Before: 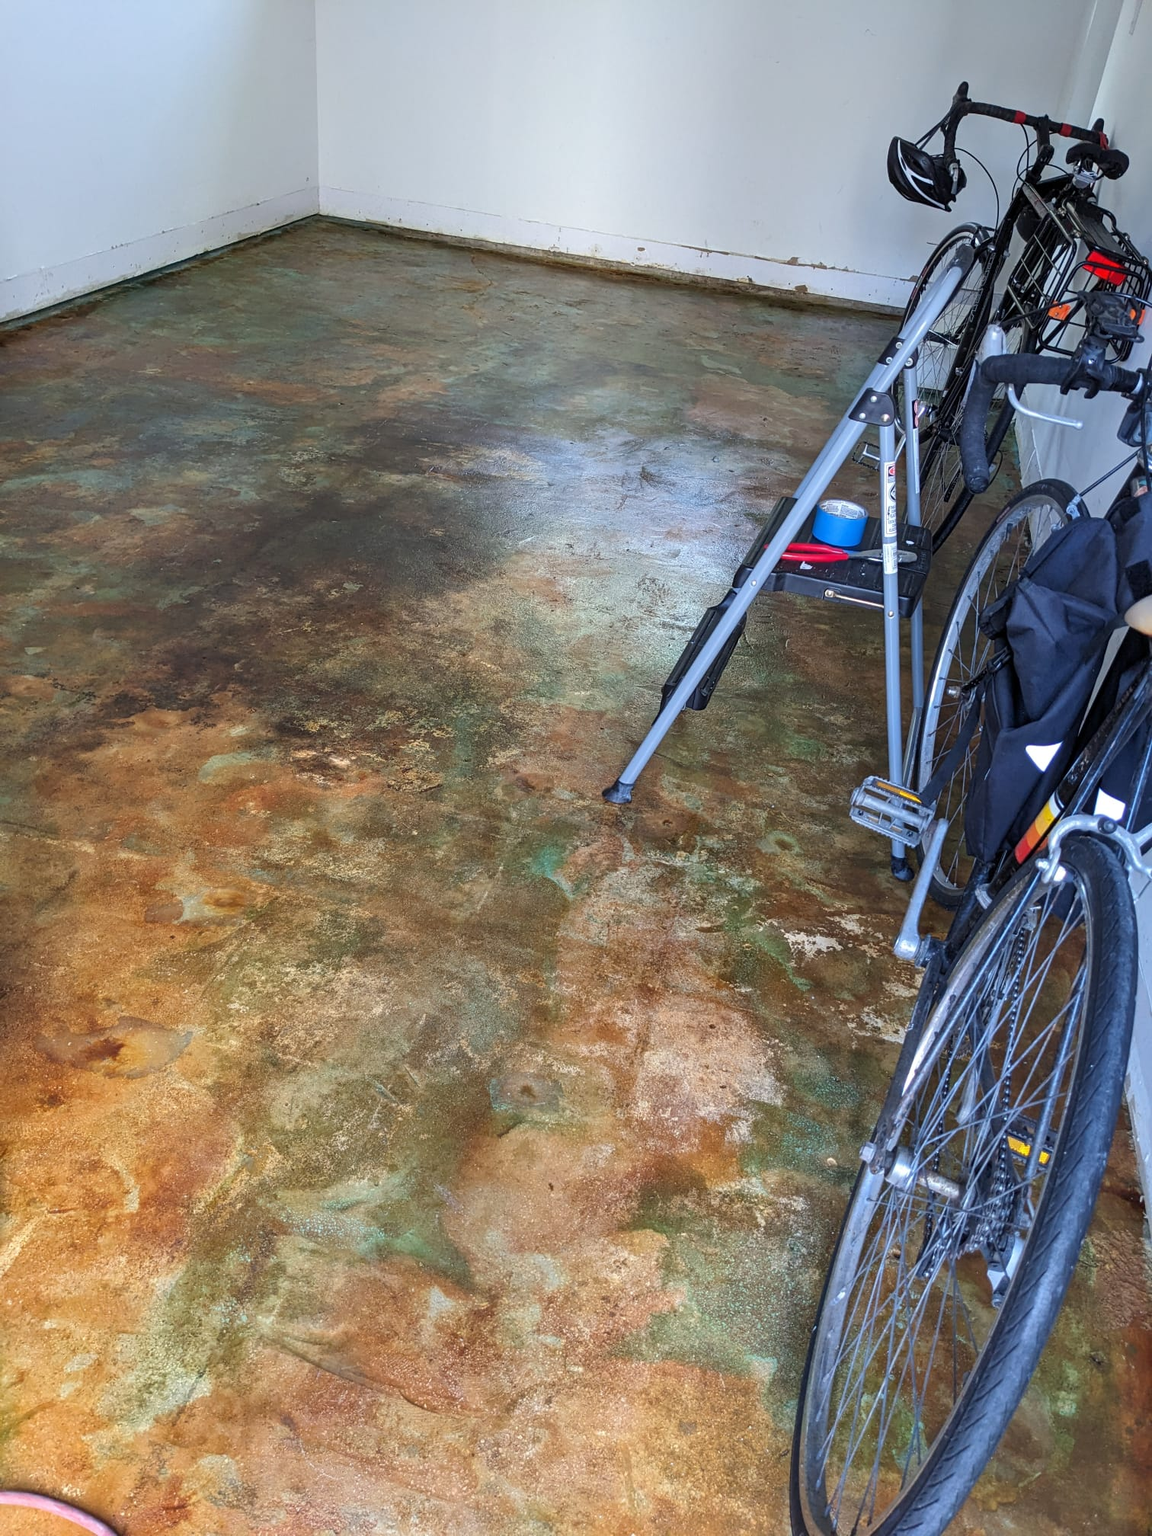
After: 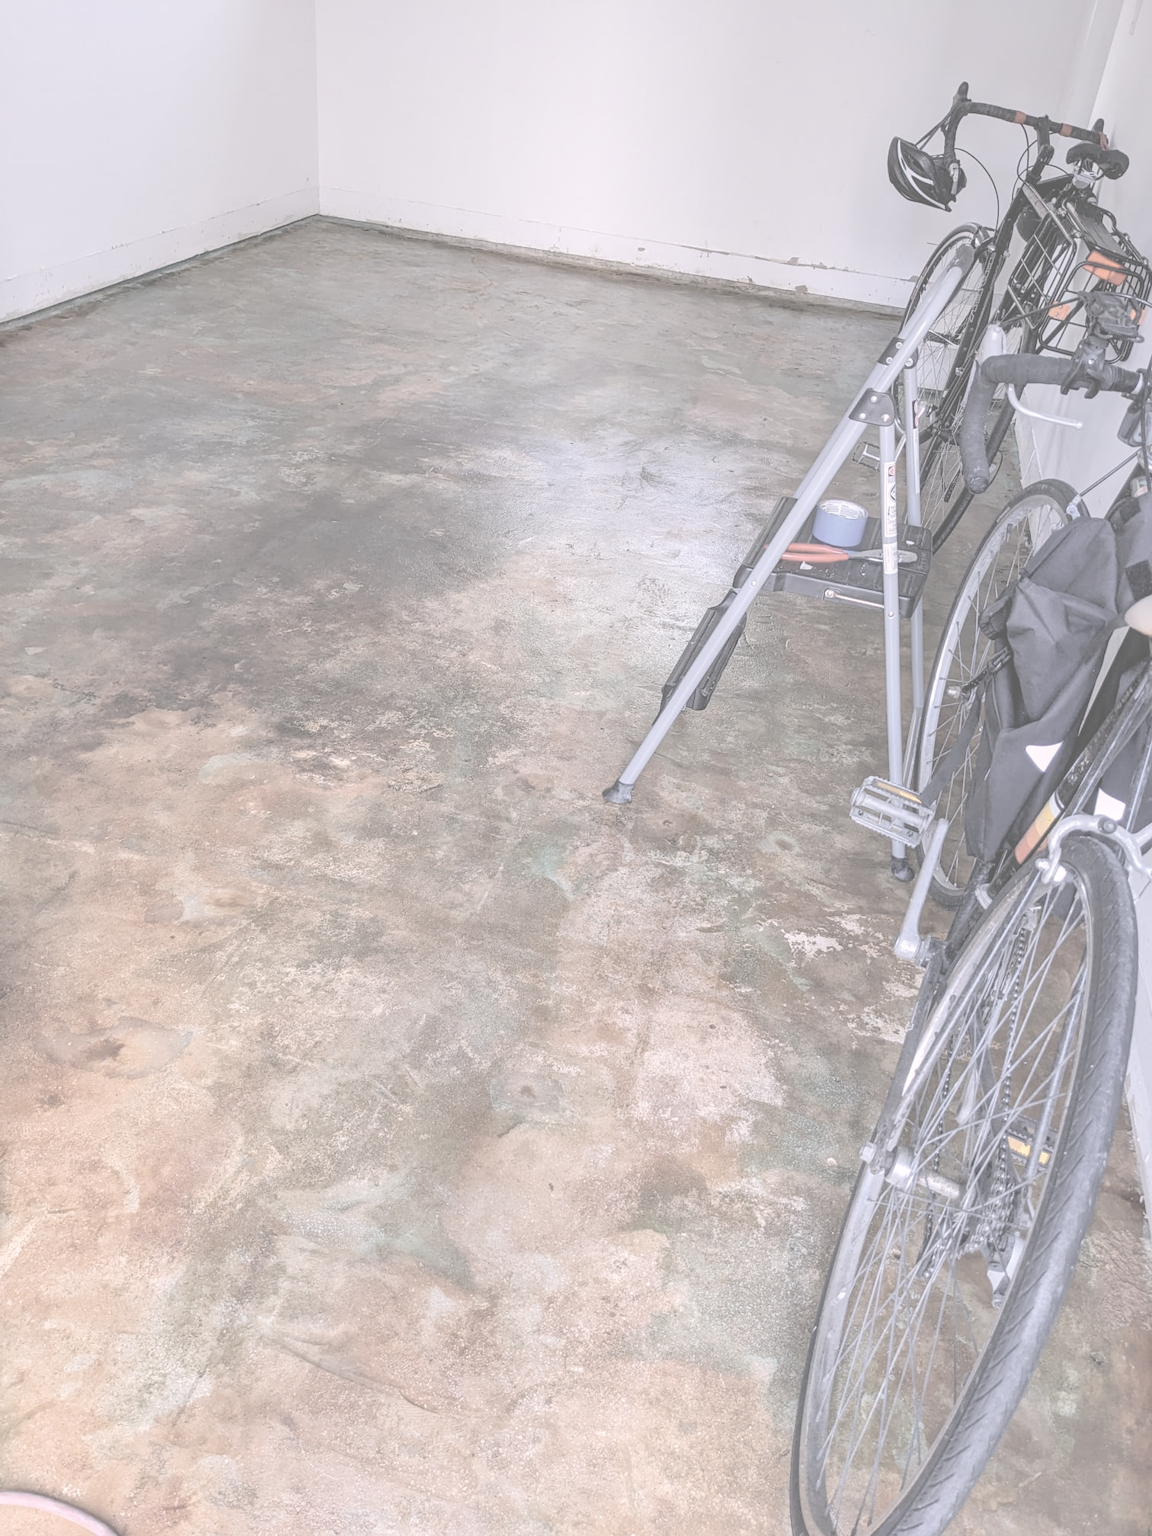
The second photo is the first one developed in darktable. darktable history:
local contrast: highlights 61%, detail 143%, midtone range 0.428
contrast brightness saturation: contrast -0.32, brightness 0.75, saturation -0.78
white balance: red 1.188, blue 1.11
base curve: exposure shift 0, preserve colors none
